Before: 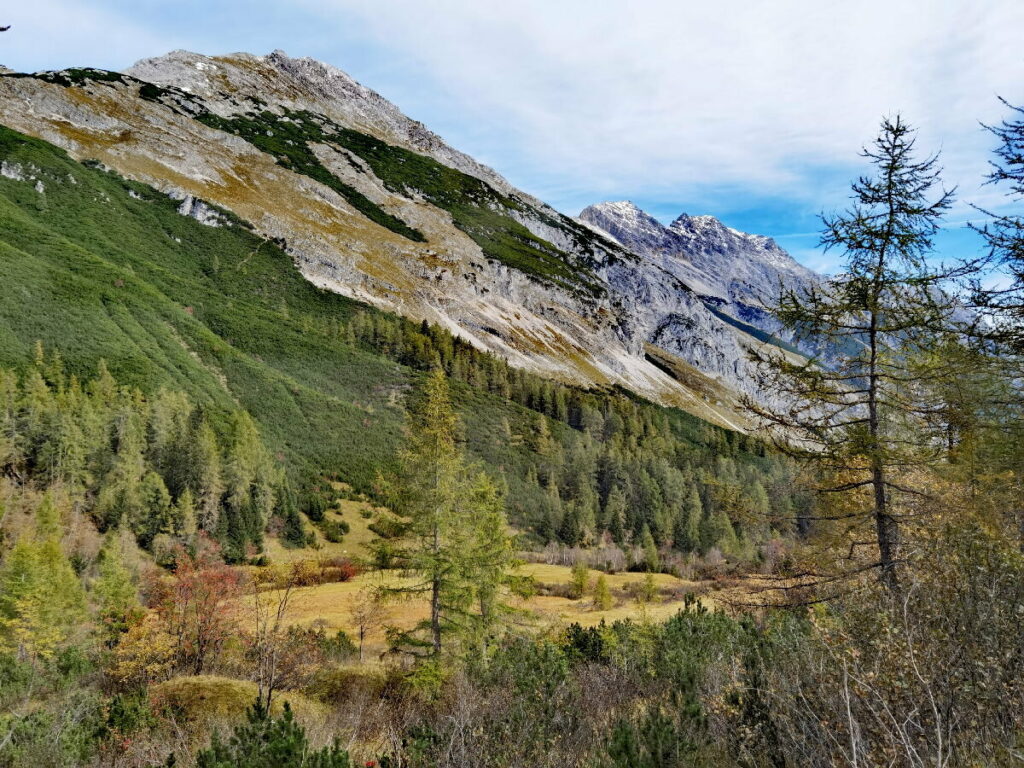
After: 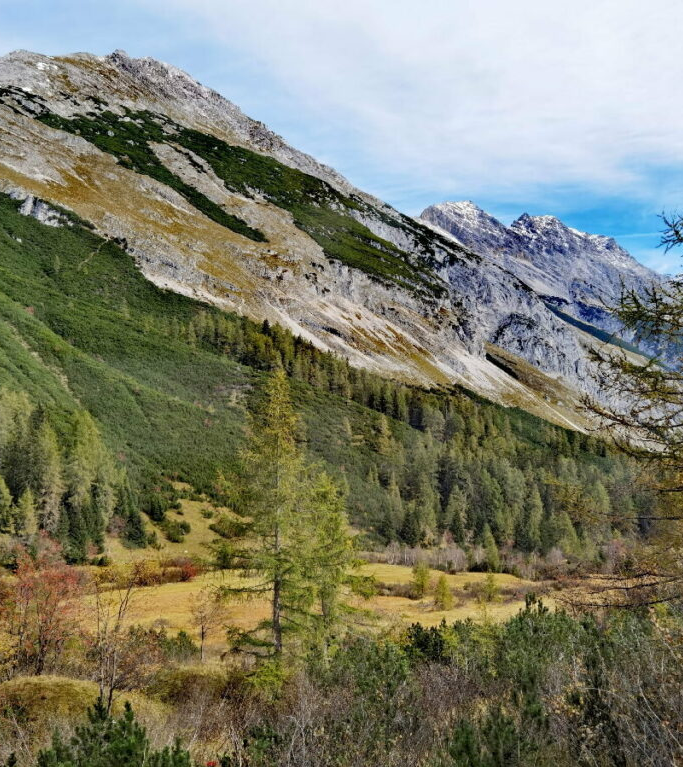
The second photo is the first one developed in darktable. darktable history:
crop and rotate: left 15.565%, right 17.694%
